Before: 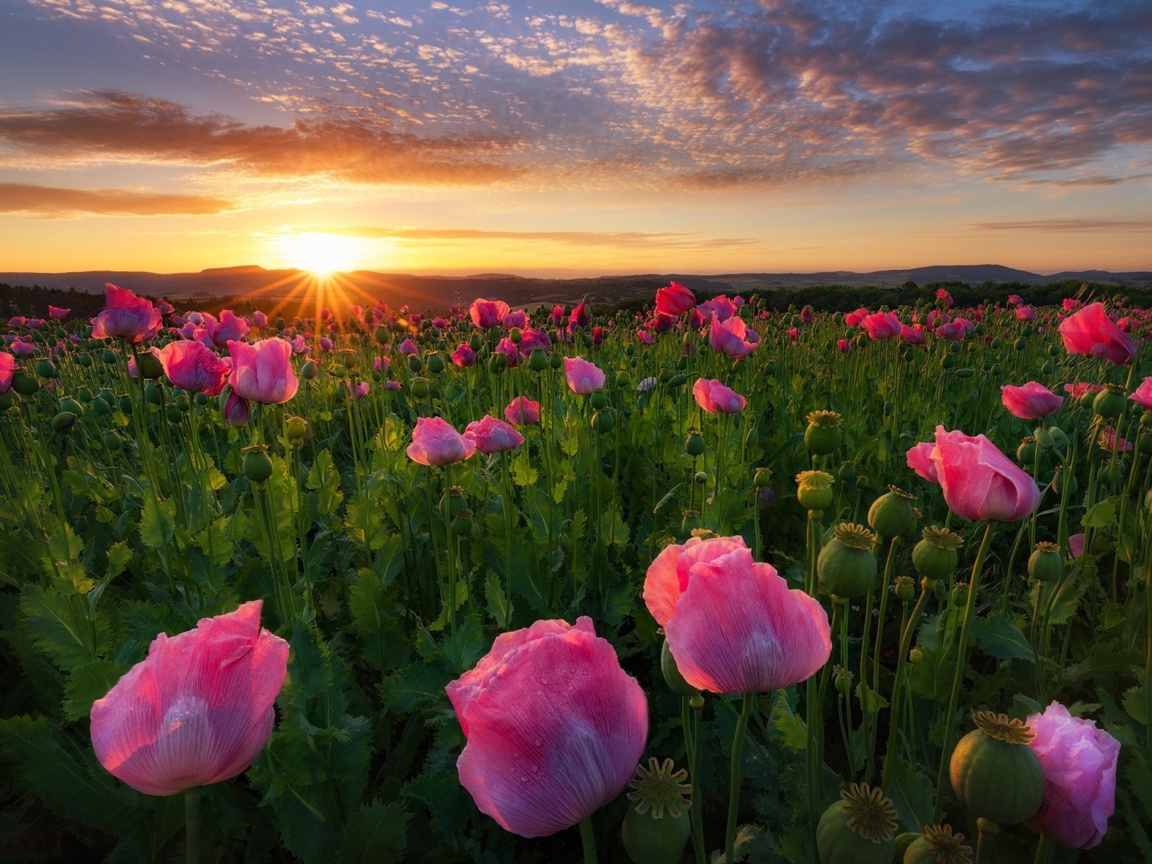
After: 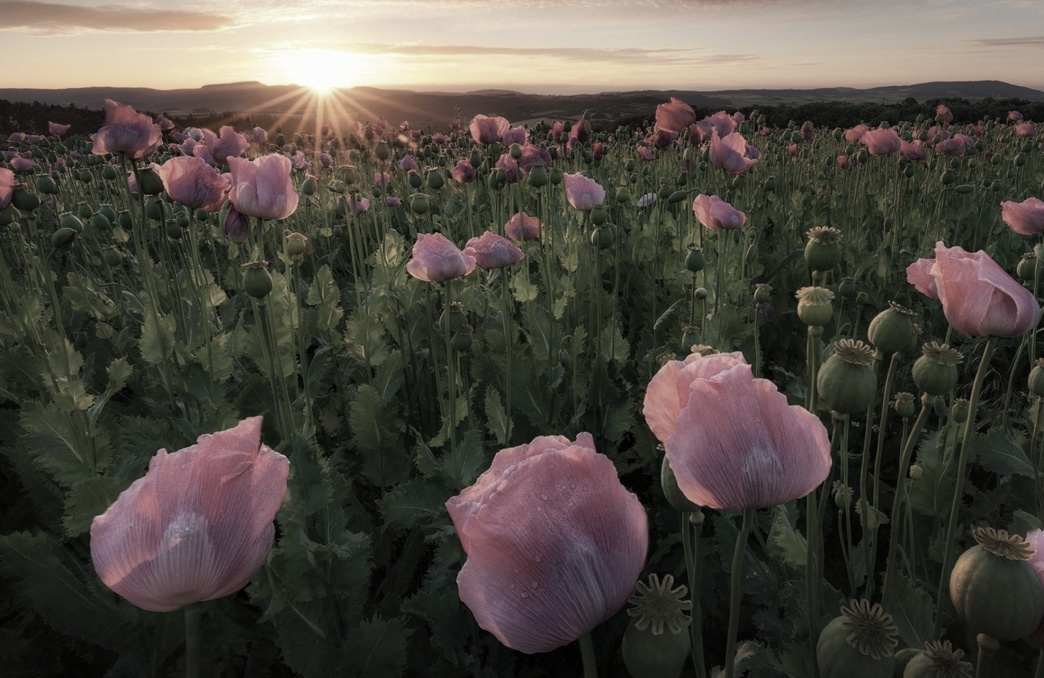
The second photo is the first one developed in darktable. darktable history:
crop: top 21.297%, right 9.341%, bottom 0.21%
color correction: highlights b* 0.03, saturation 0.325
